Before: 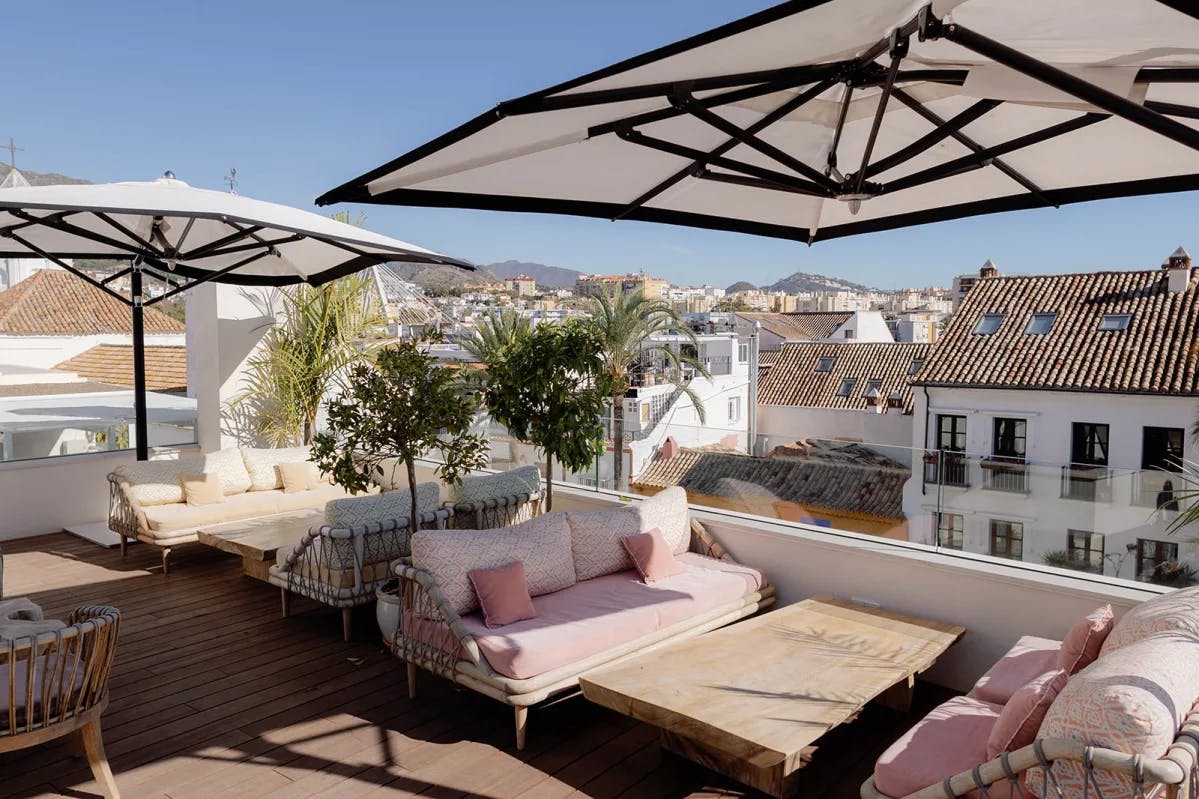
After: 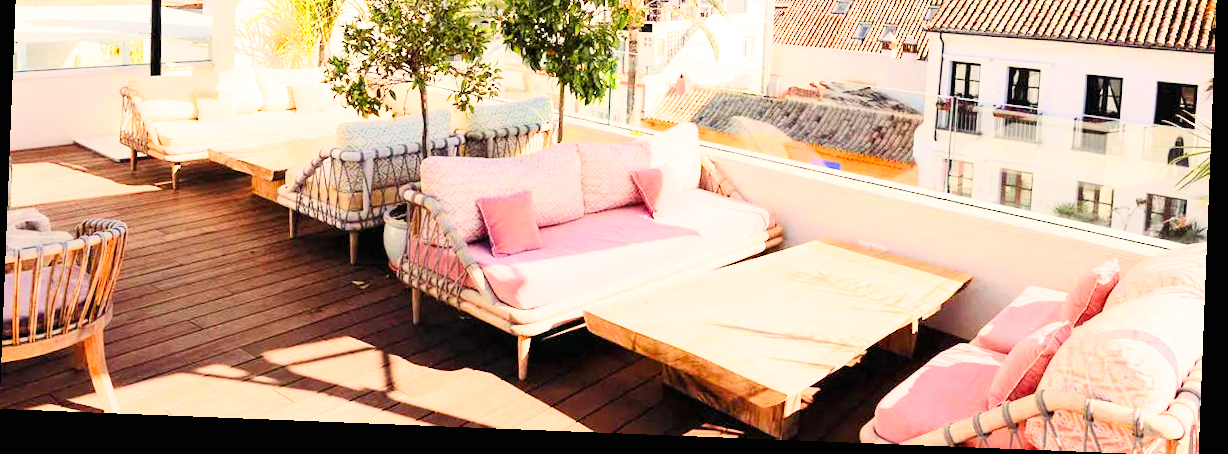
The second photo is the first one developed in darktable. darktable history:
filmic rgb: black relative exposure -7.65 EV, white relative exposure 4.56 EV, hardness 3.61
rotate and perspective: rotation 2.27°, automatic cropping off
white balance: red 1.045, blue 0.932
color zones: curves: ch0 [(0, 0.613) (0.01, 0.613) (0.245, 0.448) (0.498, 0.529) (0.642, 0.665) (0.879, 0.777) (0.99, 0.613)]; ch1 [(0, 0) (0.143, 0) (0.286, 0) (0.429, 0) (0.571, 0) (0.714, 0) (0.857, 0)], mix -131.09%
contrast brightness saturation: contrast 0.2, brightness 0.16, saturation 0.22
crop and rotate: top 46.237%
exposure: black level correction 0, exposure 2.327 EV, compensate exposure bias true, compensate highlight preservation false
